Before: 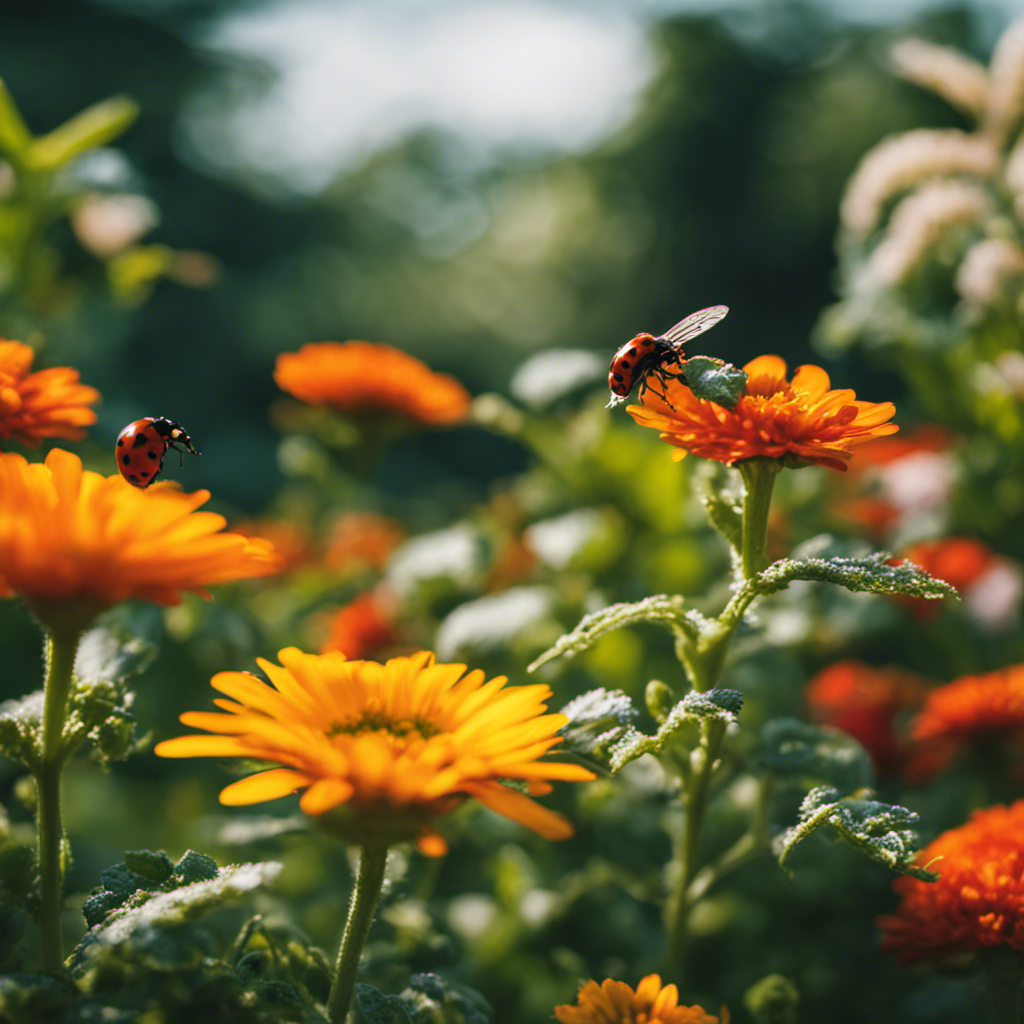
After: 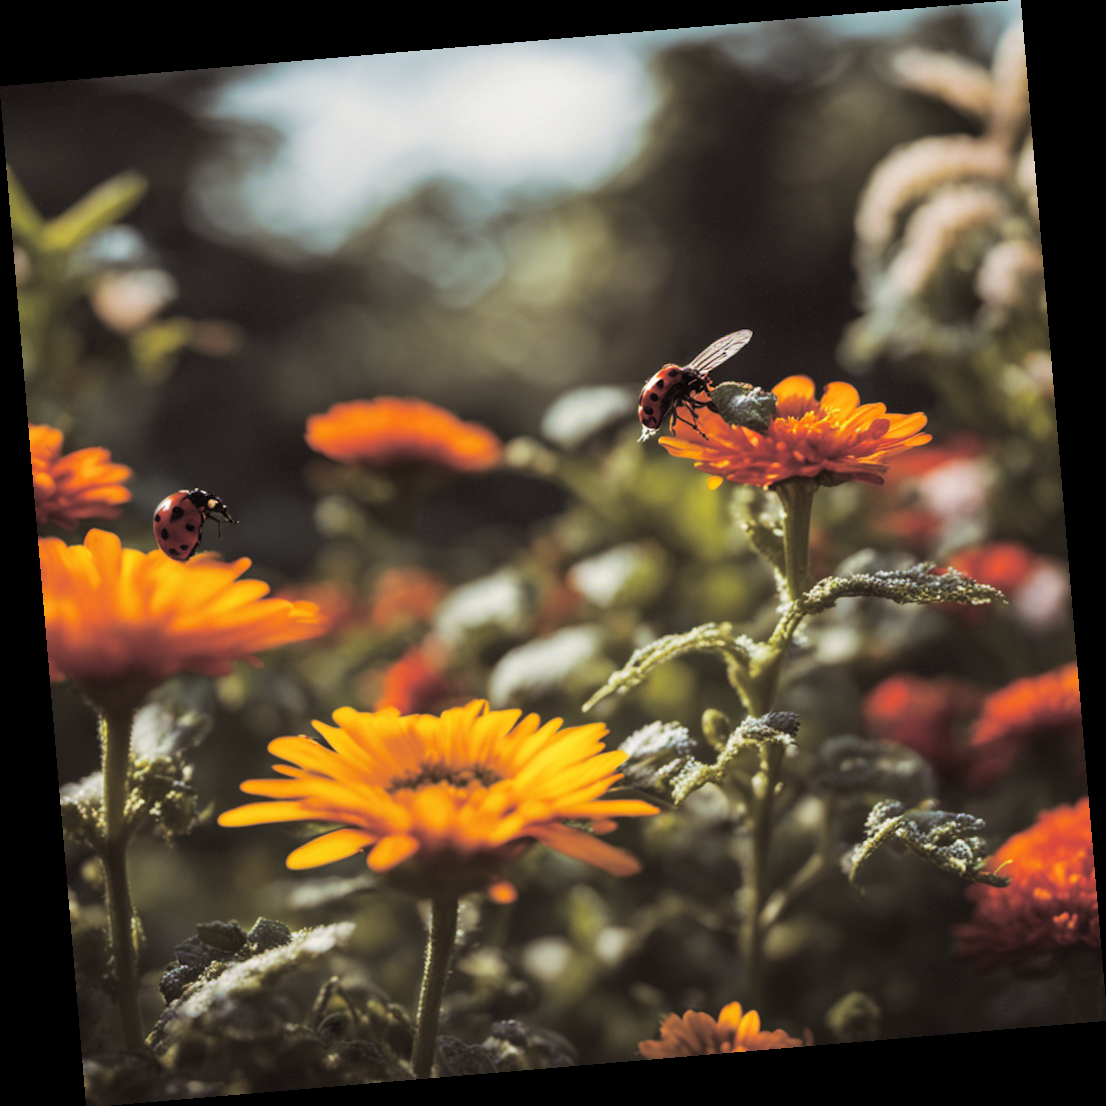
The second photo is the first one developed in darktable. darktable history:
split-toning: shadows › saturation 0.24, highlights › hue 54°, highlights › saturation 0.24
rotate and perspective: rotation -4.86°, automatic cropping off
